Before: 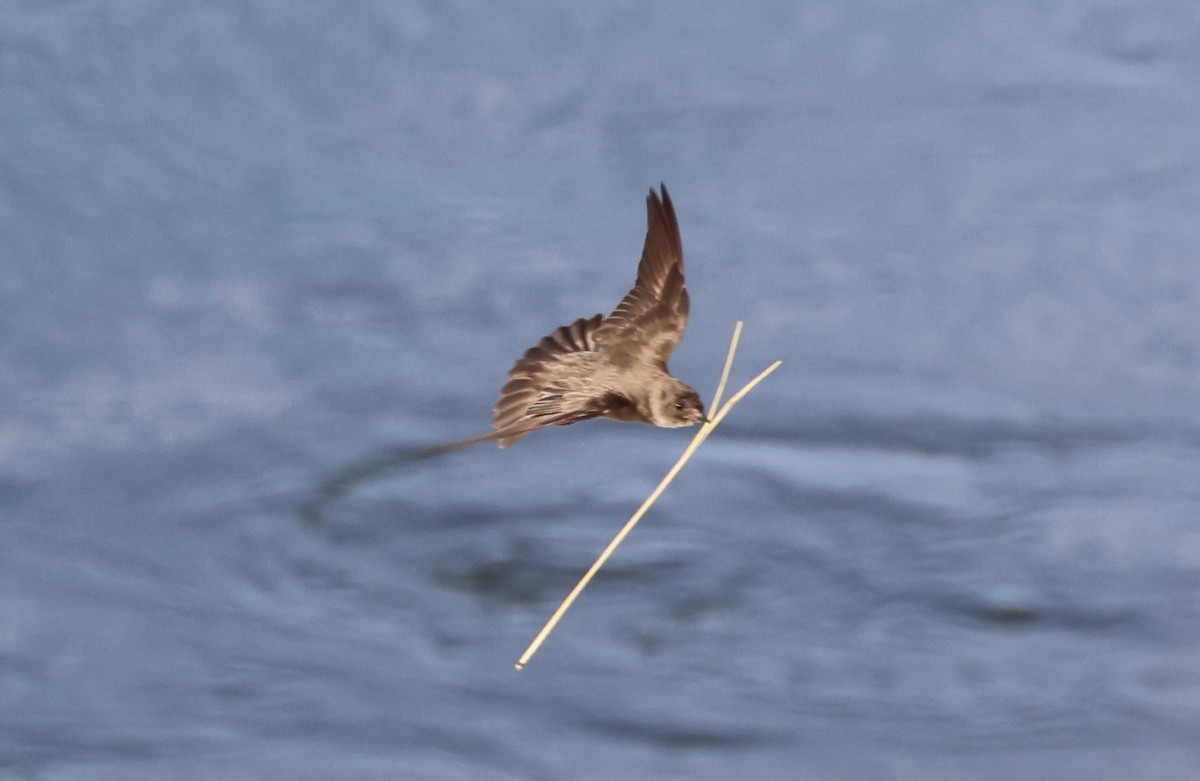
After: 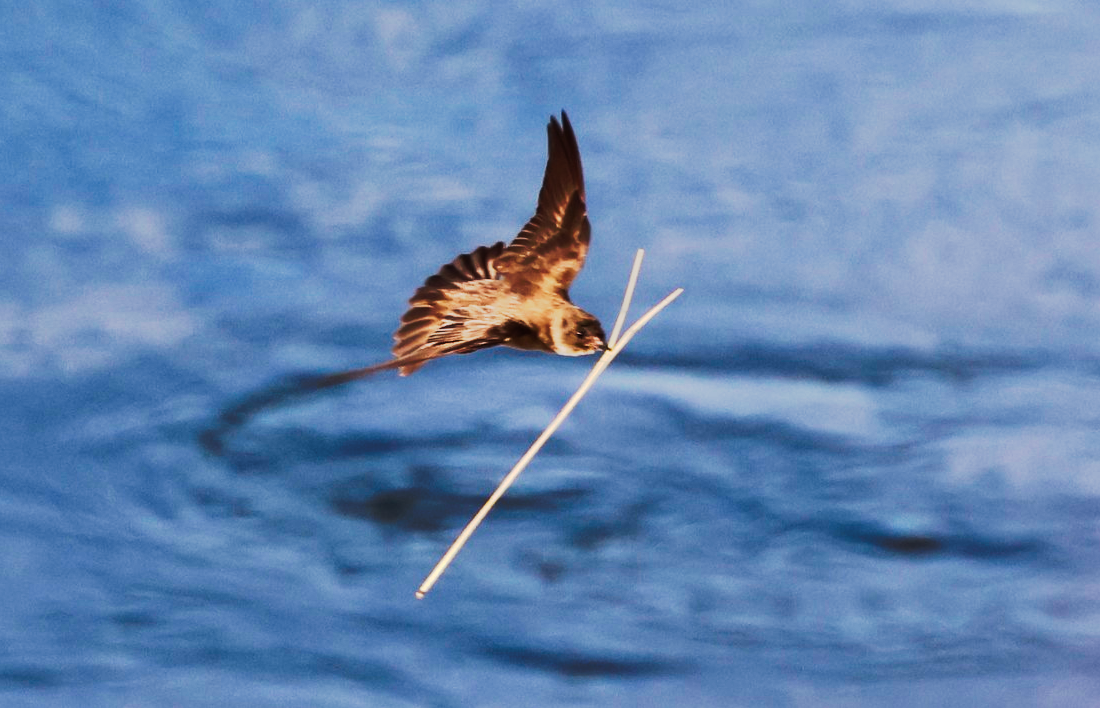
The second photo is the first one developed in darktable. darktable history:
tone curve: curves: ch0 [(0, 0) (0.003, 0.006) (0.011, 0.006) (0.025, 0.008) (0.044, 0.014) (0.069, 0.02) (0.1, 0.025) (0.136, 0.037) (0.177, 0.053) (0.224, 0.086) (0.277, 0.13) (0.335, 0.189) (0.399, 0.253) (0.468, 0.375) (0.543, 0.521) (0.623, 0.671) (0.709, 0.789) (0.801, 0.841) (0.898, 0.889) (1, 1)], preserve colors none
crop and rotate: left 8.262%, top 9.226%
tone equalizer: on, module defaults
